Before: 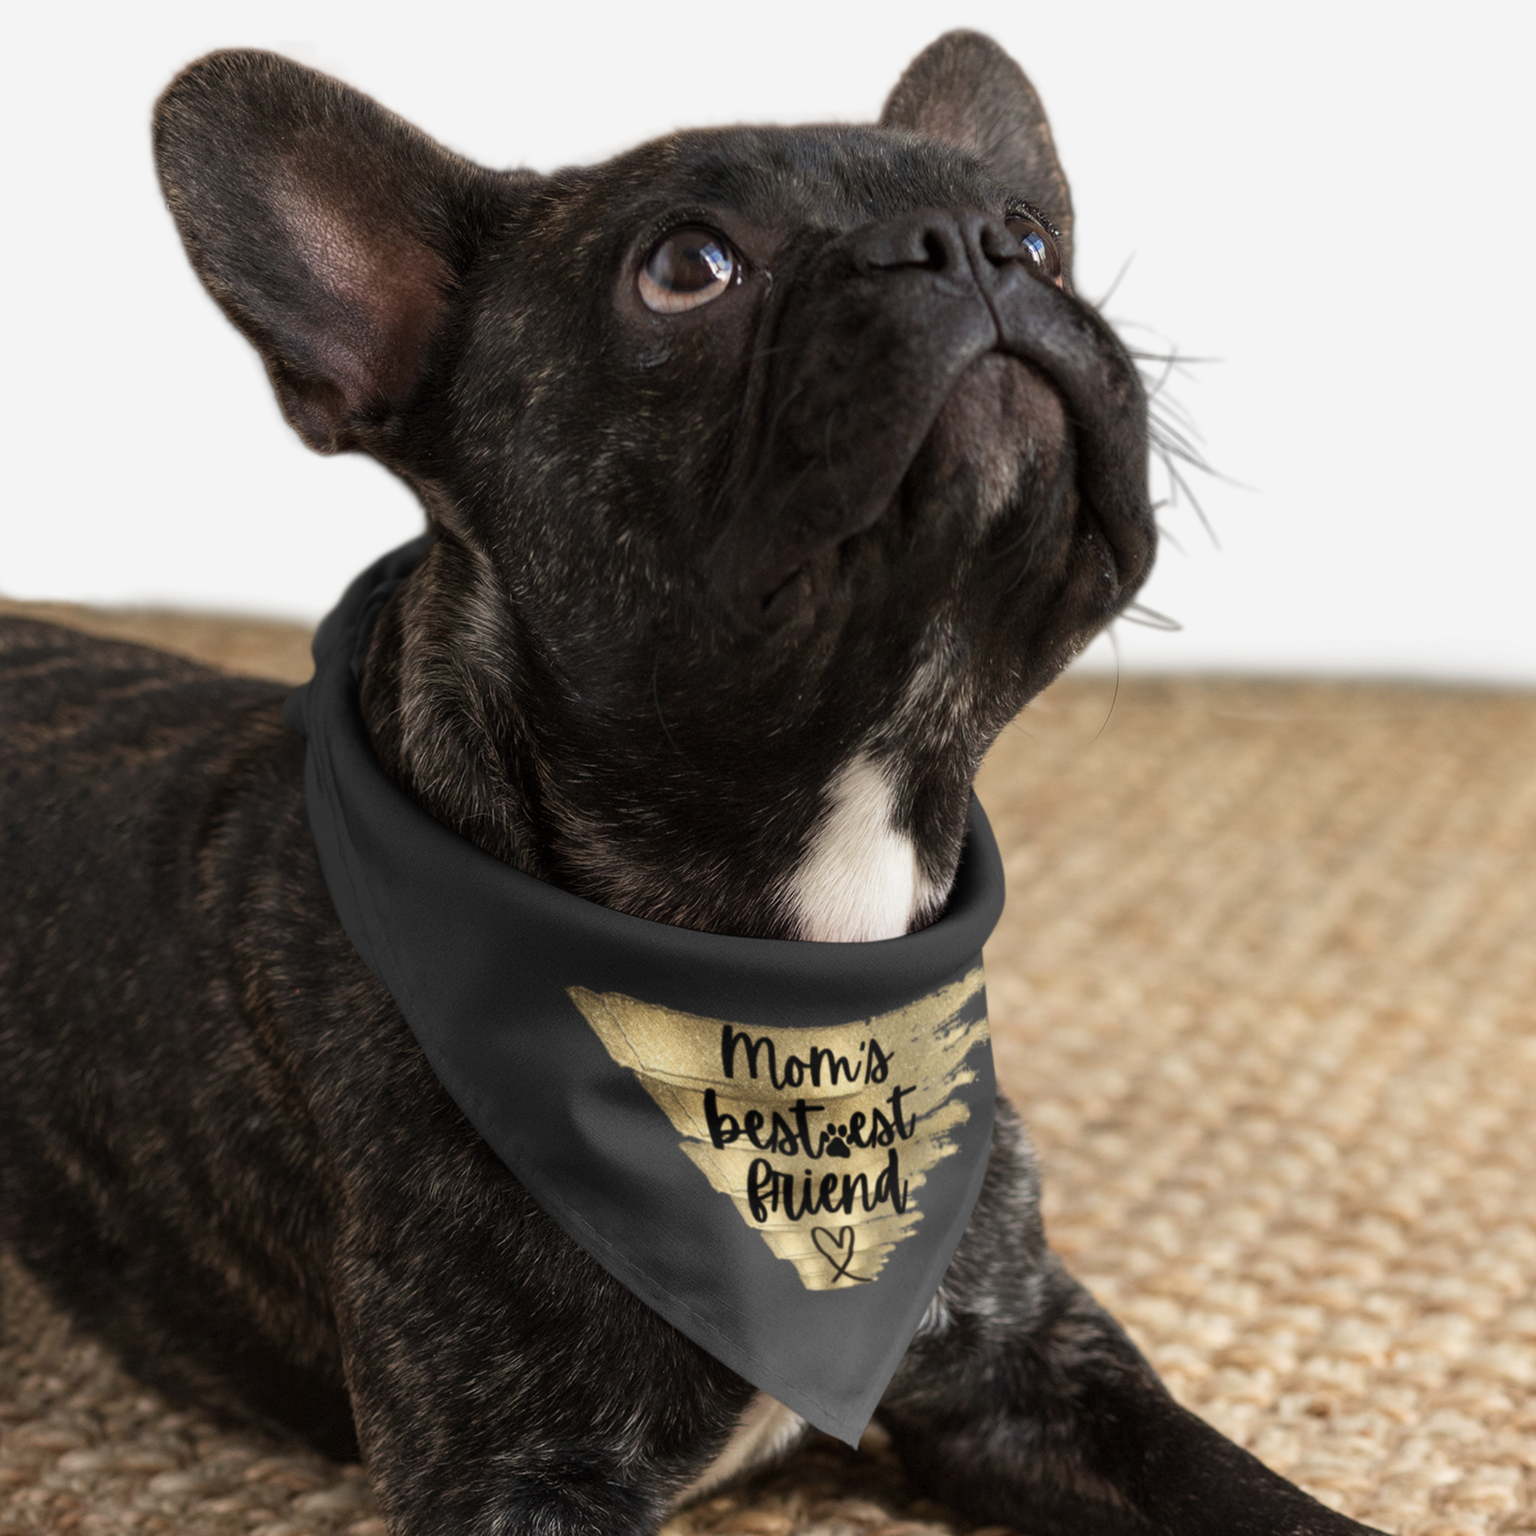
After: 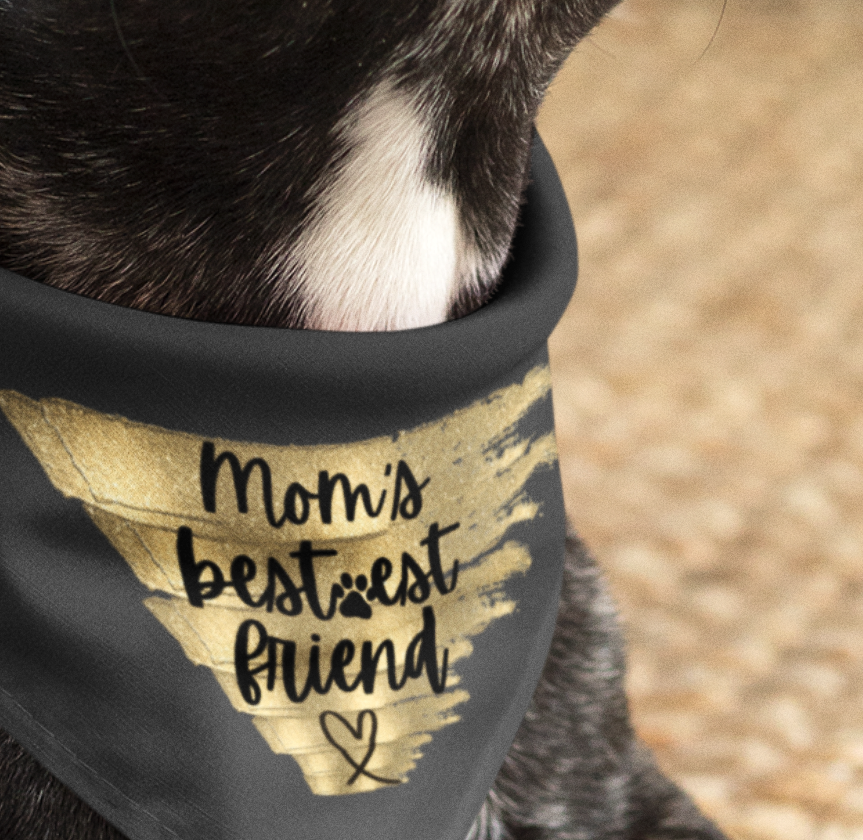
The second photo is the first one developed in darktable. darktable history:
crop: left 37.221%, top 45.169%, right 20.63%, bottom 13.777%
fill light: on, module defaults
color contrast: green-magenta contrast 1.1, blue-yellow contrast 1.1, unbound 0
grain: on, module defaults
exposure: exposure 0.2 EV, compensate highlight preservation false
